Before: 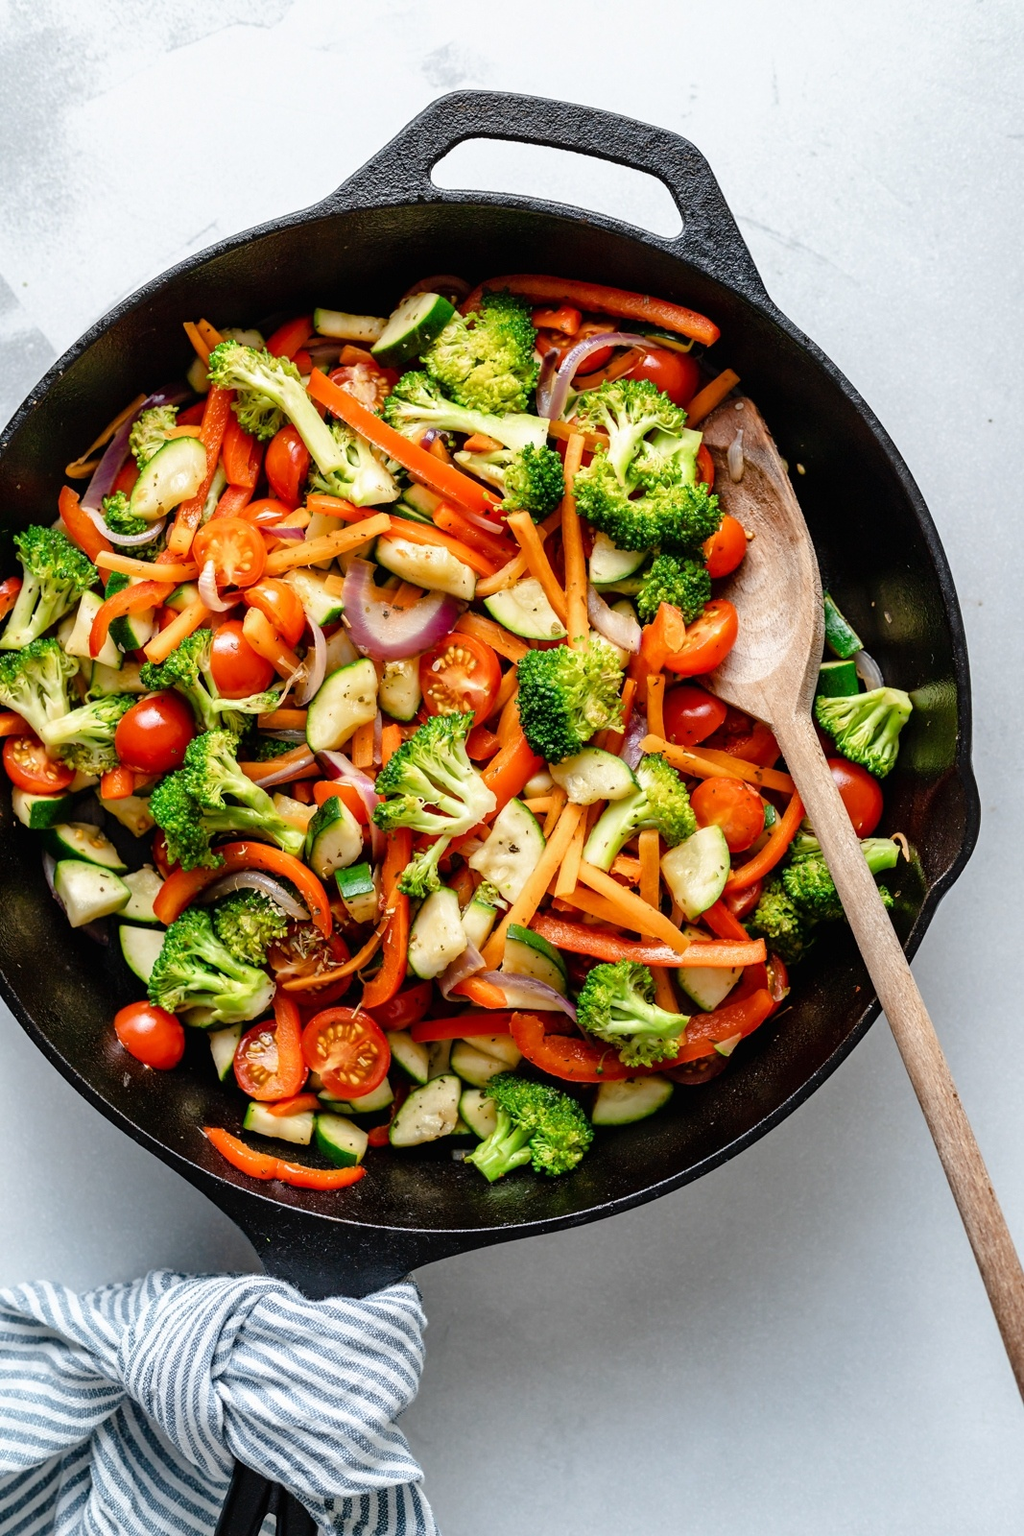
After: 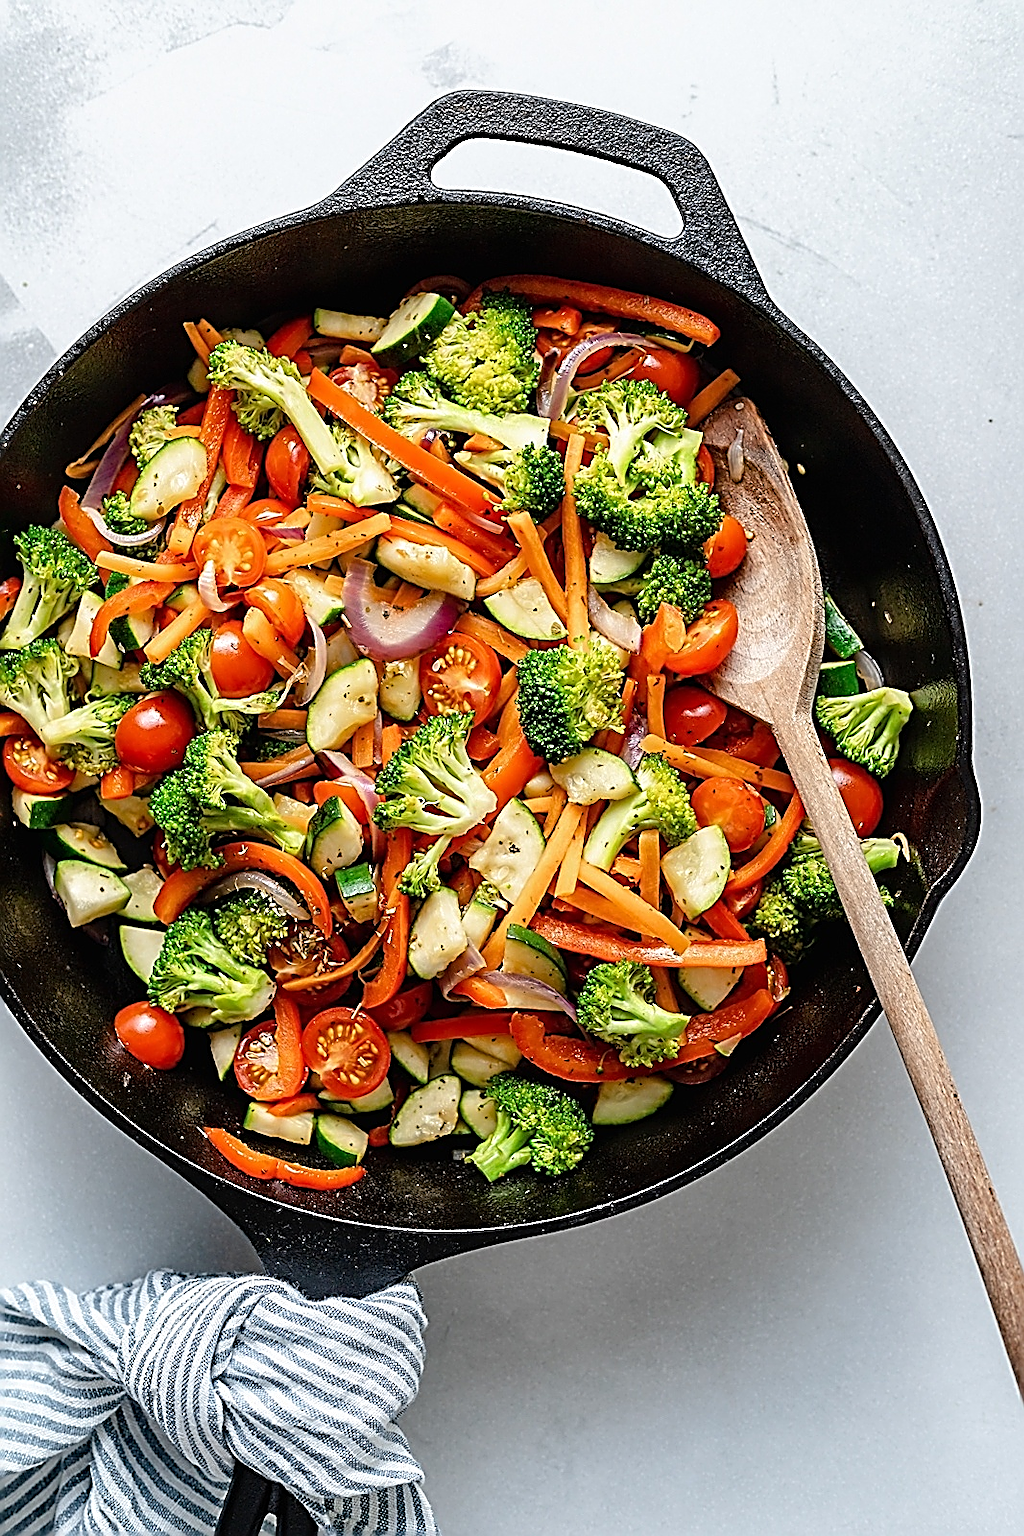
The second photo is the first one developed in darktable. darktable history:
sharpen: amount 1.858
